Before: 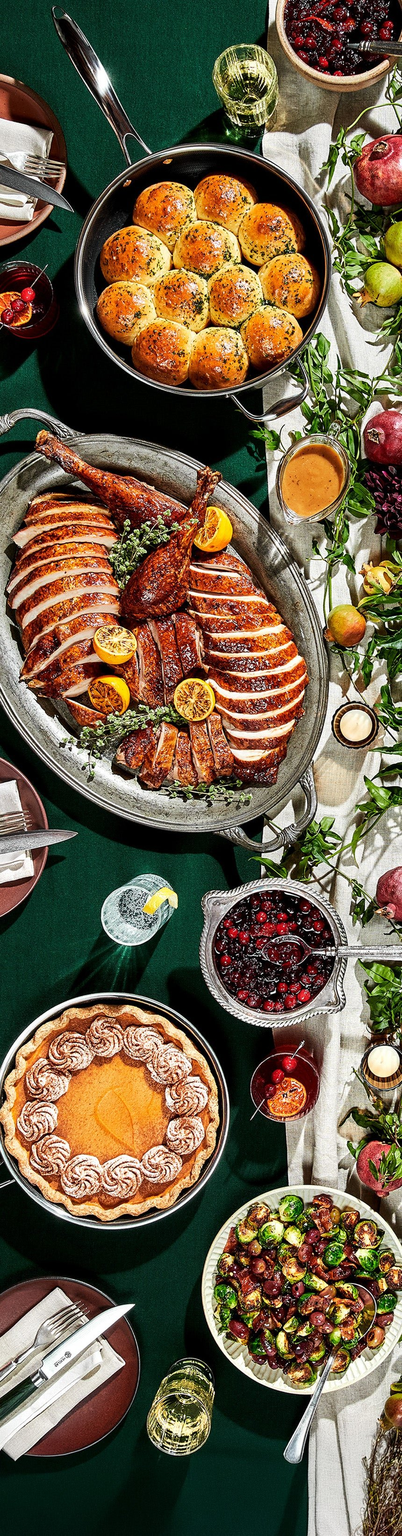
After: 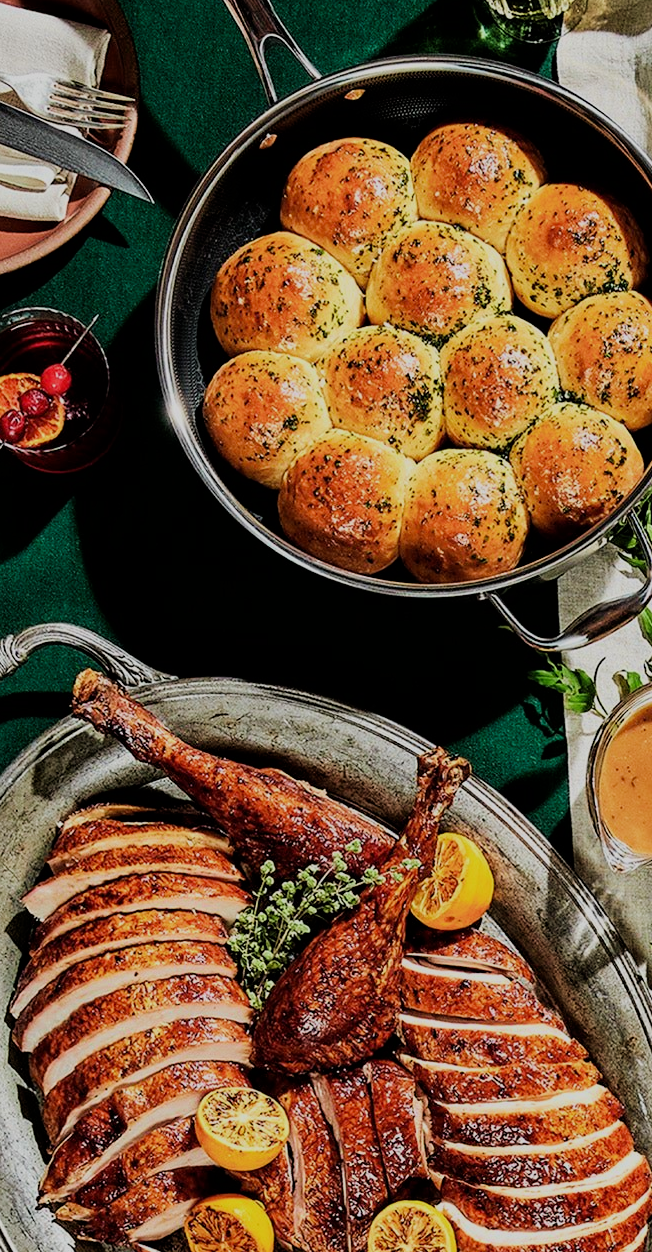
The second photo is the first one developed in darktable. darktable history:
filmic rgb: black relative exposure -7.38 EV, white relative exposure 5.07 EV, hardness 3.21
crop: left 0.57%, top 7.641%, right 23.542%, bottom 54.257%
velvia: strength 30.55%
